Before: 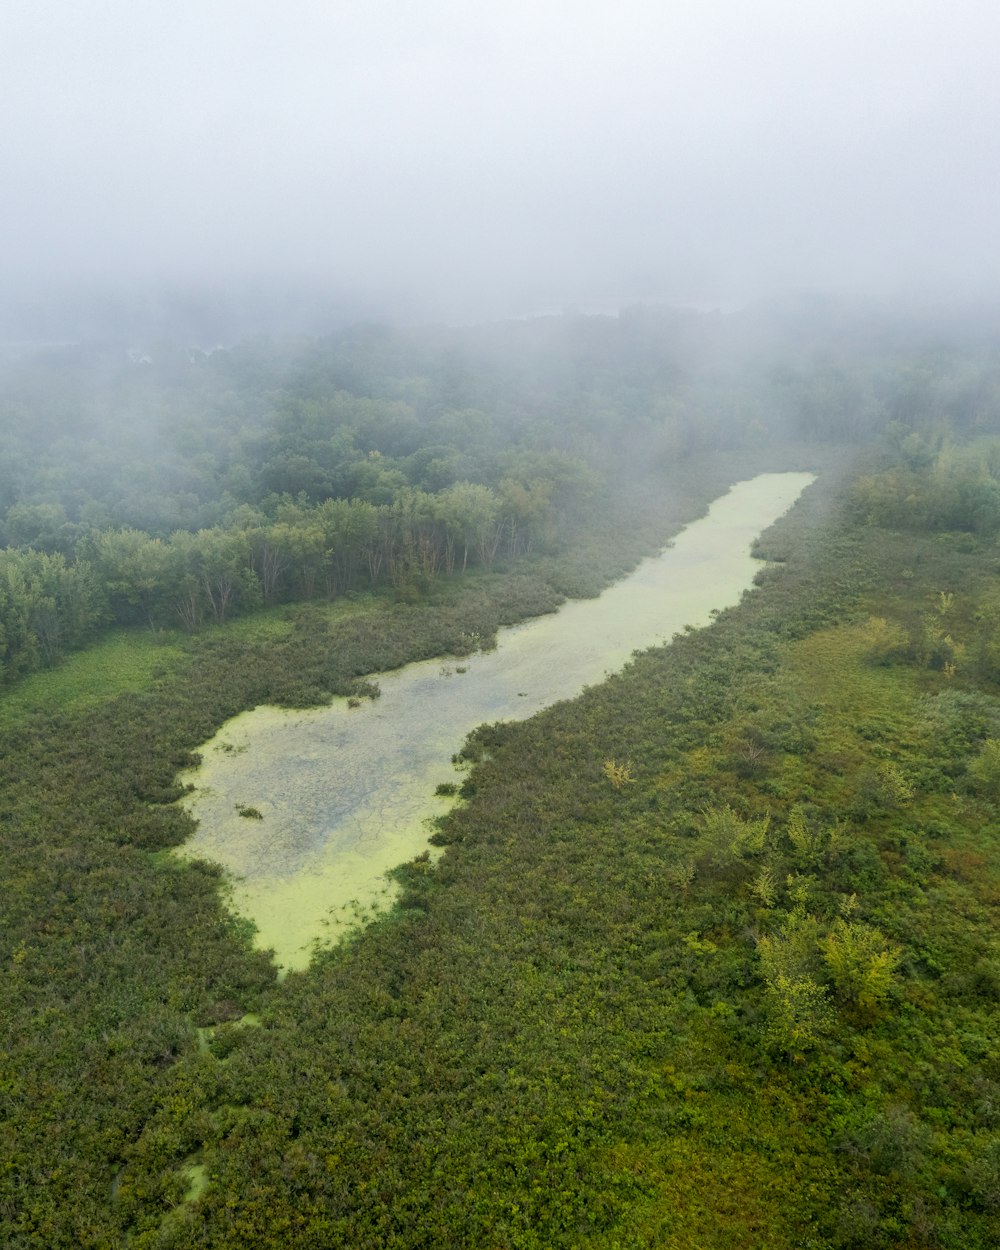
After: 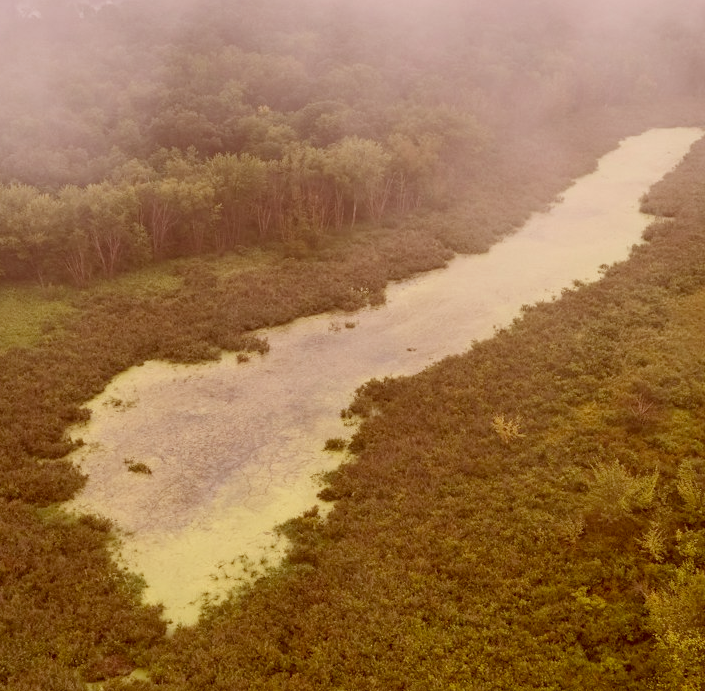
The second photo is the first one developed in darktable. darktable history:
white balance: red 1, blue 1
color correction: highlights a* 9.03, highlights b* 8.71, shadows a* 40, shadows b* 40, saturation 0.8
crop: left 11.123%, top 27.61%, right 18.3%, bottom 17.034%
